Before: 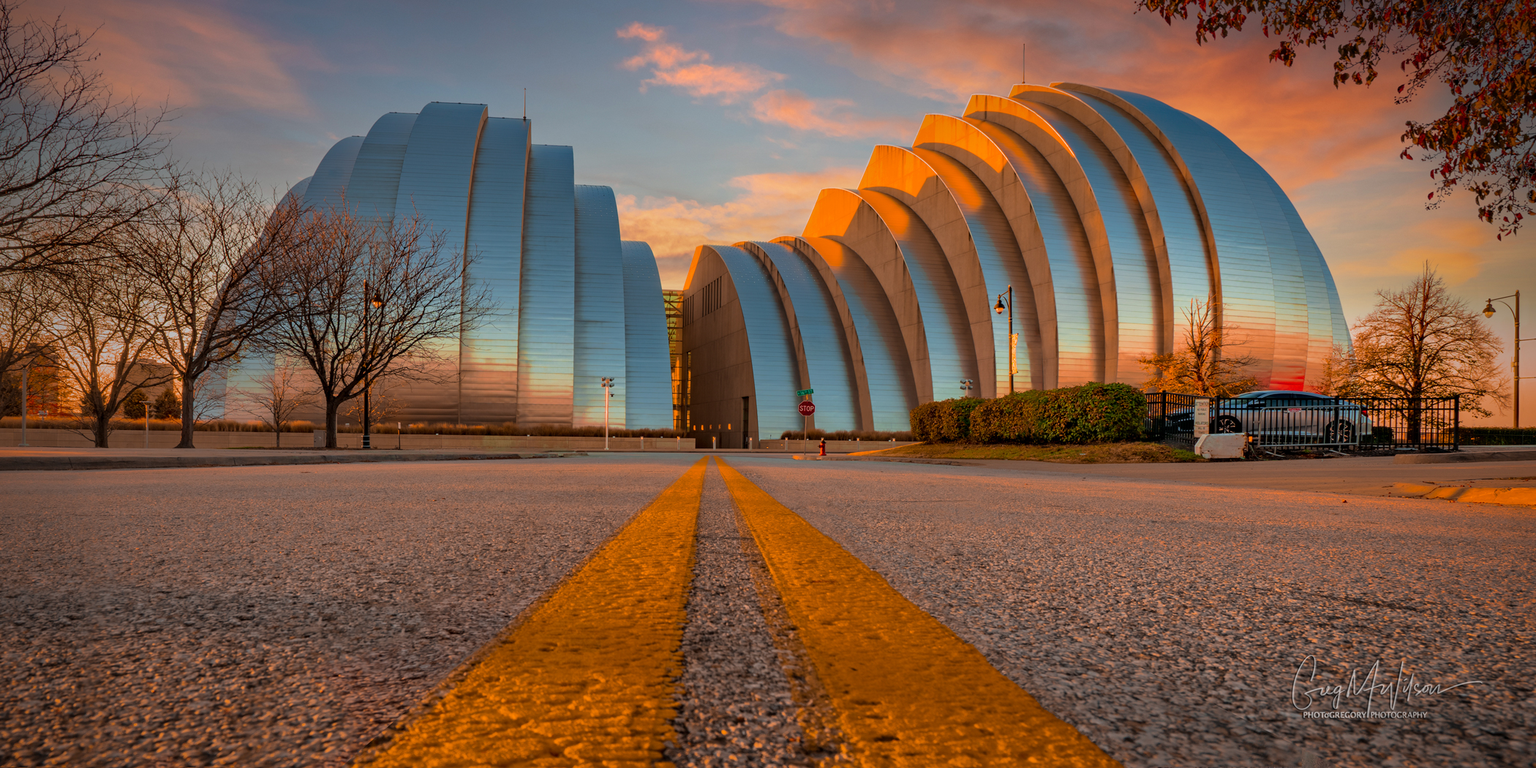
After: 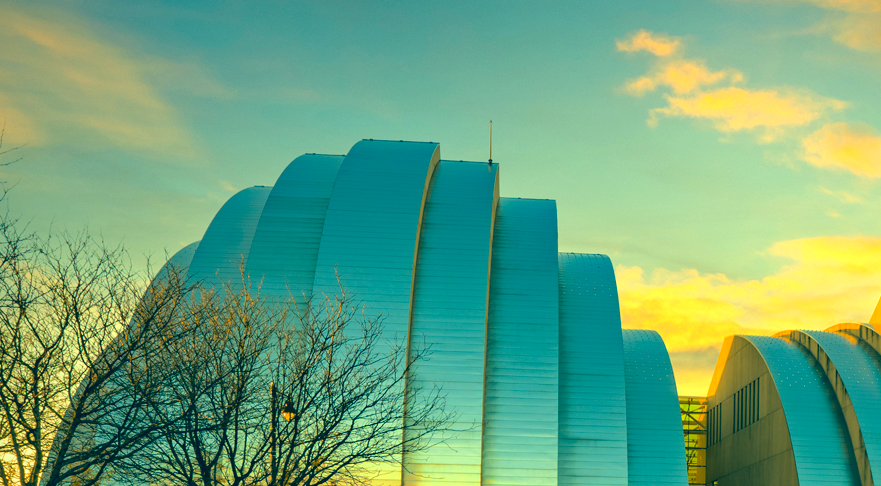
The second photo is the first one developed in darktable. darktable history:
crop and rotate: left 10.817%, top 0.062%, right 47.194%, bottom 53.626%
exposure: black level correction 0, exposure 0.95 EV, compensate exposure bias true, compensate highlight preservation false
white balance: emerald 1
color correction: highlights a* -15.58, highlights b* 40, shadows a* -40, shadows b* -26.18
